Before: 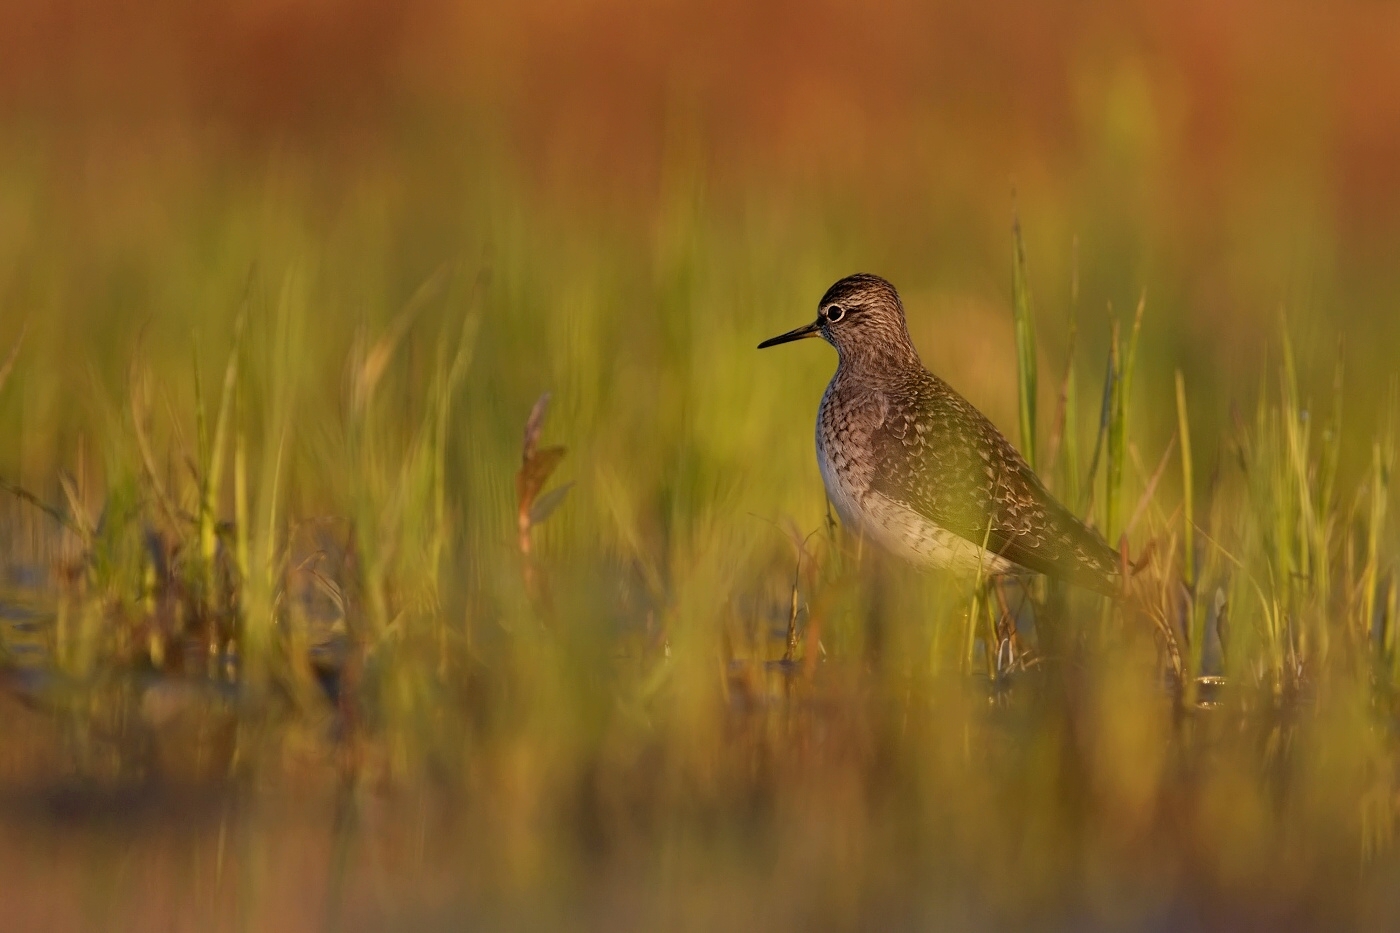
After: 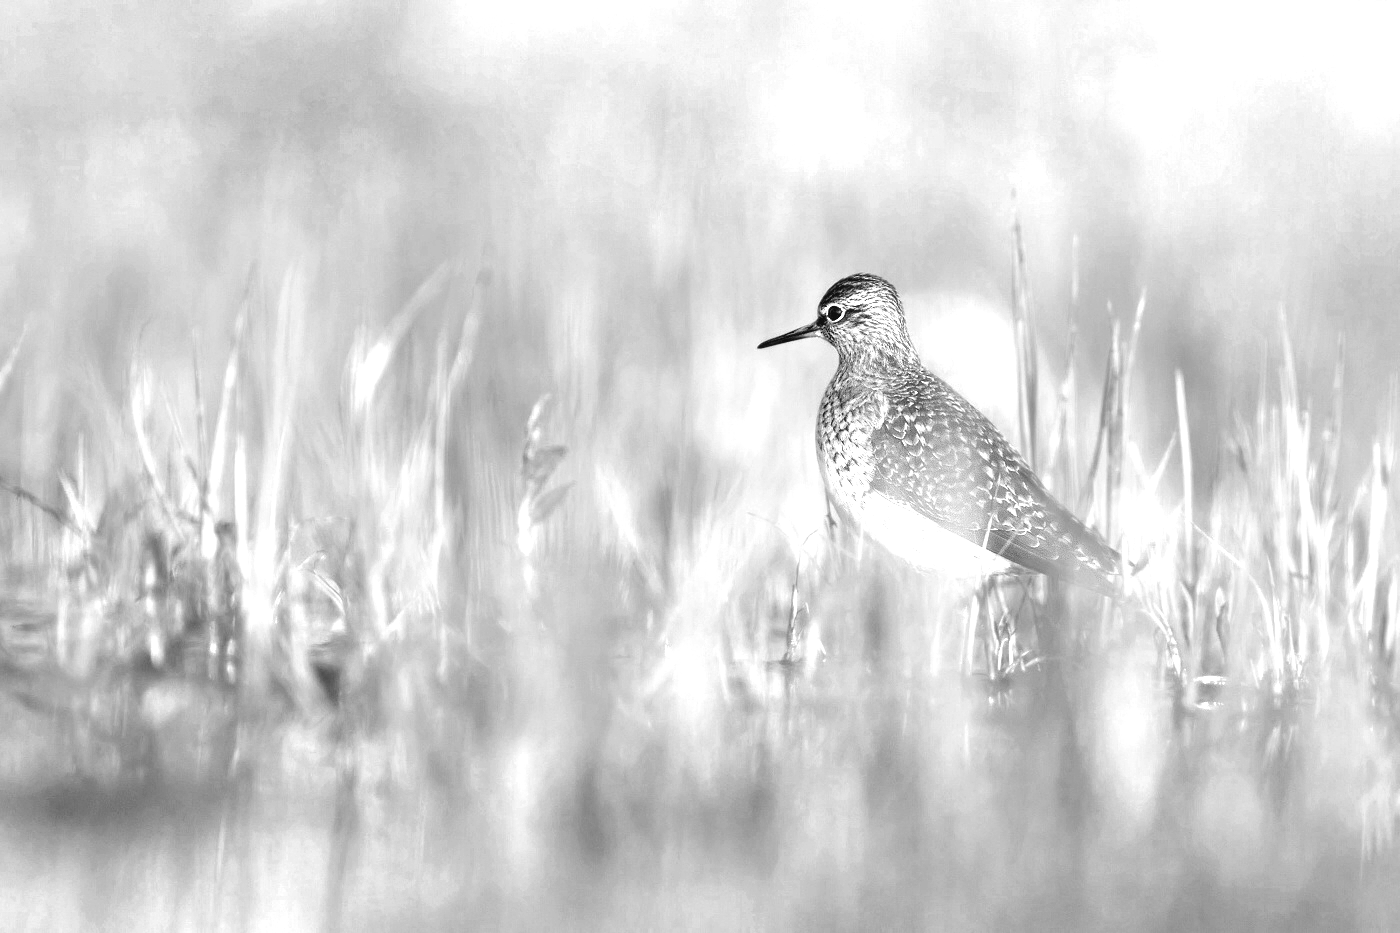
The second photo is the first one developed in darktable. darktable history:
color calibration: illuminant same as pipeline (D50), adaptation XYZ, x 0.346, y 0.359, temperature 5007.77 K
color zones: curves: ch0 [(0.004, 0.588) (0.116, 0.636) (0.259, 0.476) (0.423, 0.464) (0.75, 0.5)]; ch1 [(0, 0) (0.143, 0) (0.286, 0) (0.429, 0) (0.571, 0) (0.714, 0) (0.857, 0)]
exposure: exposure 2.058 EV, compensate highlight preservation false
